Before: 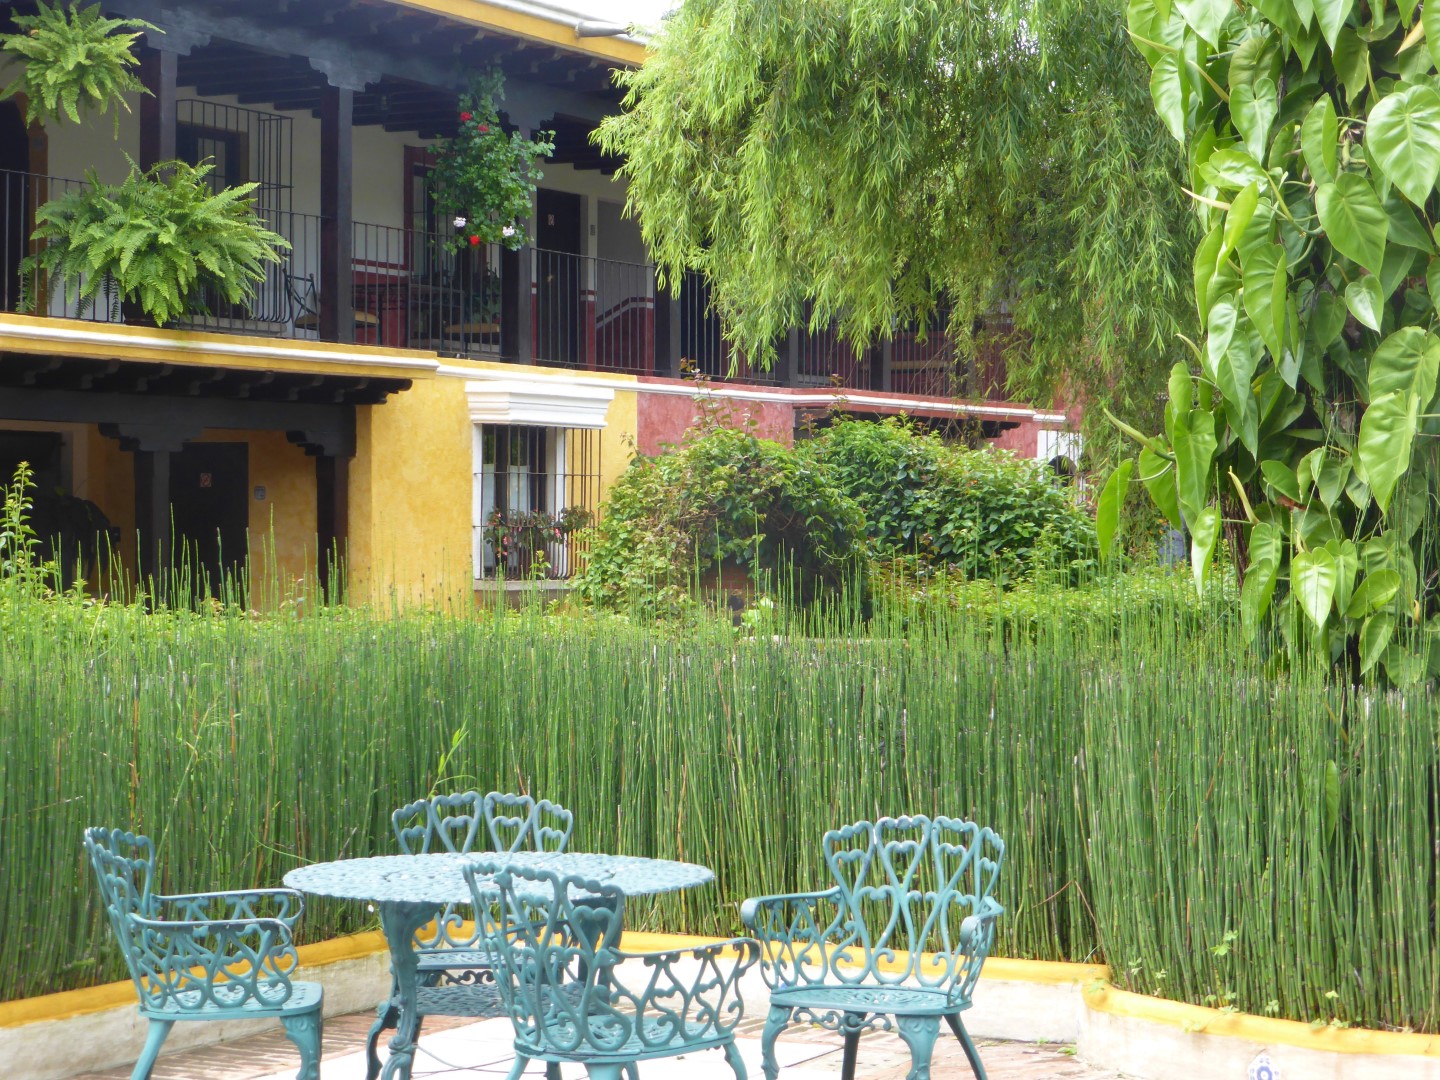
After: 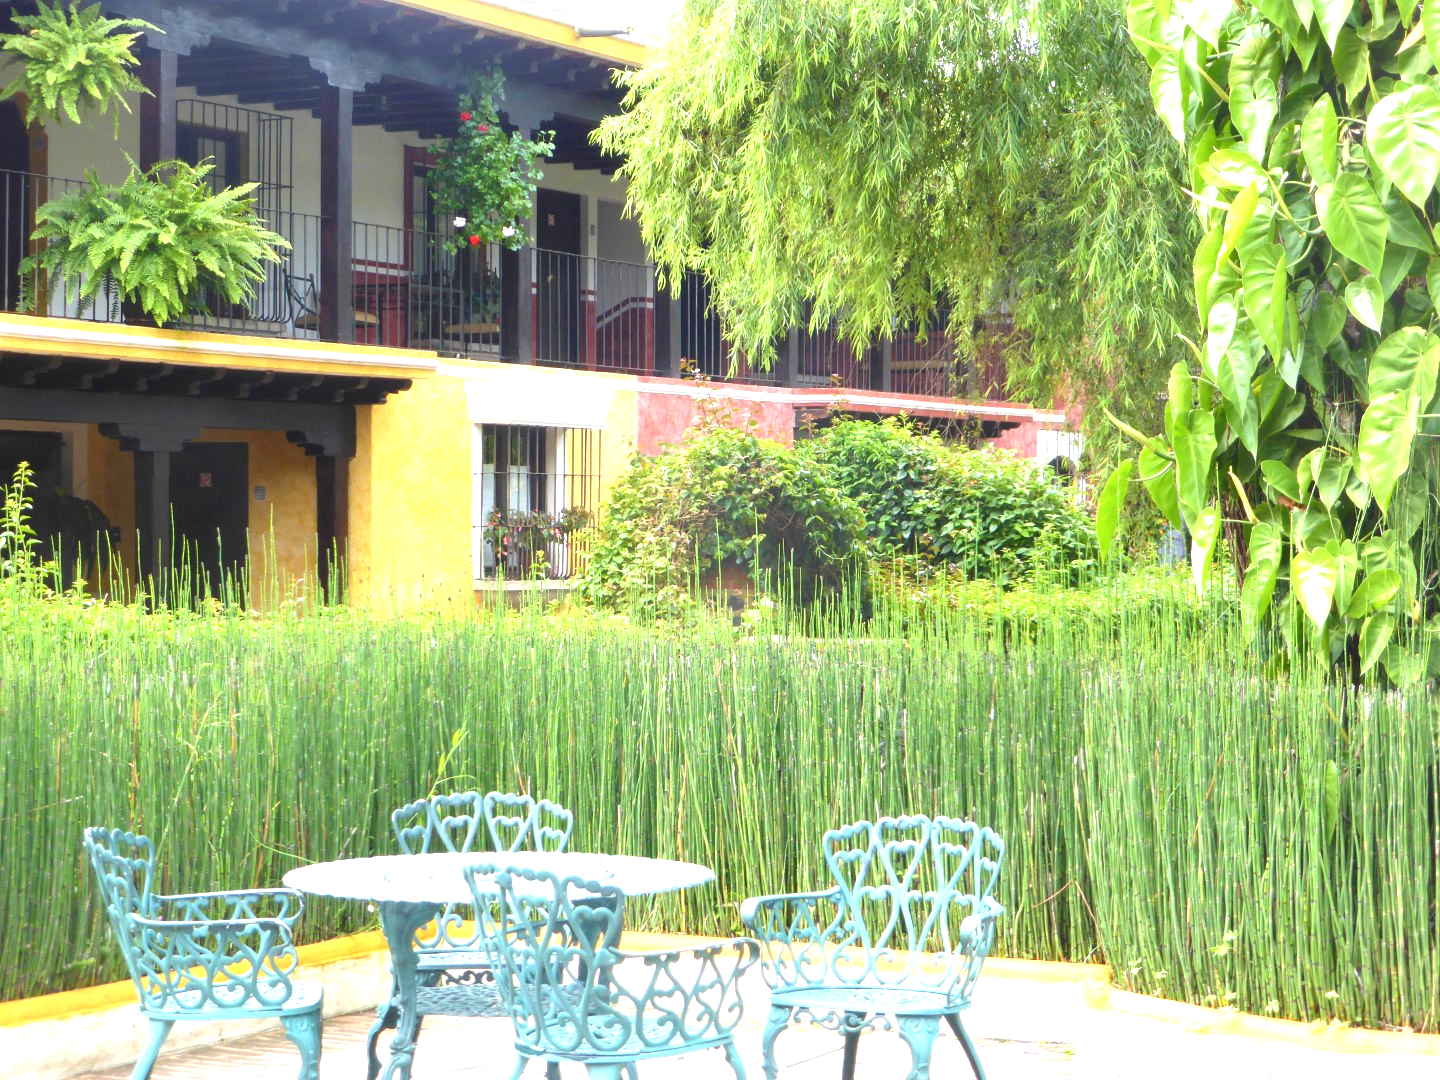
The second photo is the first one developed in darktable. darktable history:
exposure: black level correction 0.001, exposure 1.129 EV, compensate exposure bias true, compensate highlight preservation false
color balance rgb: perceptual saturation grading › global saturation -1%
